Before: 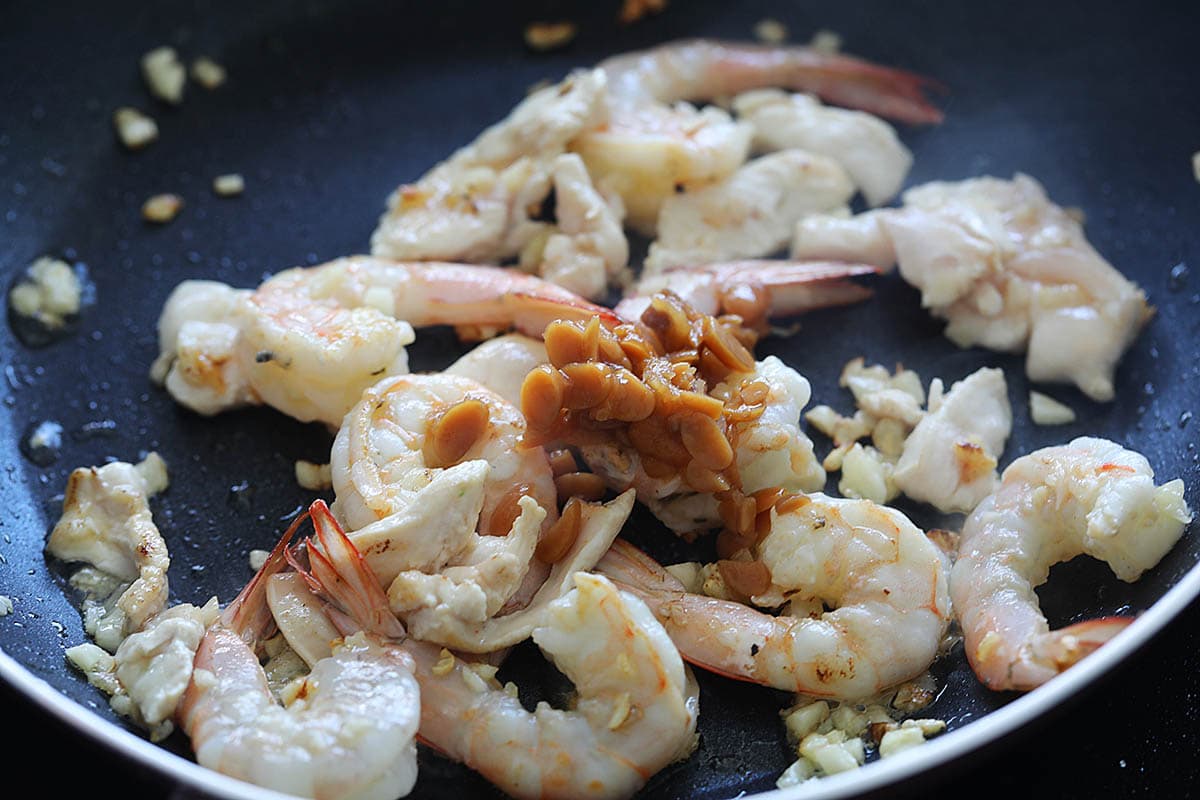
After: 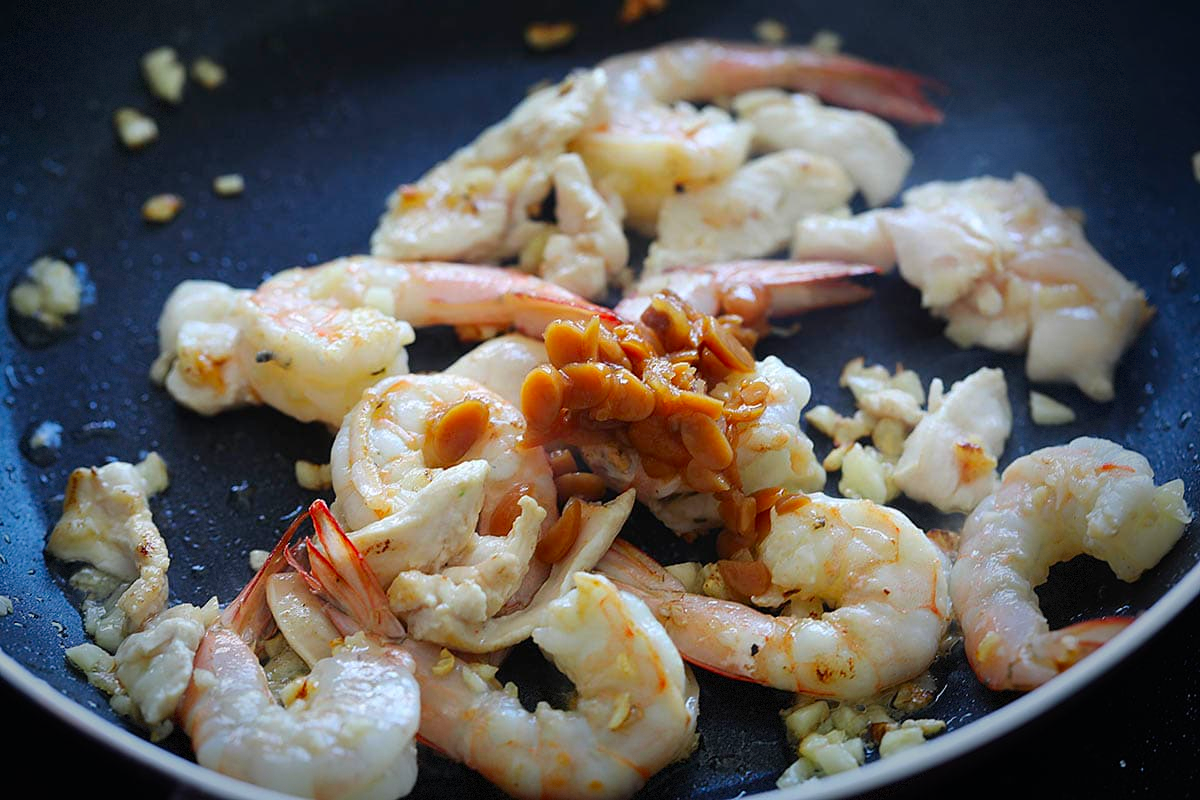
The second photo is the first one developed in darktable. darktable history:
color correction: saturation 1.32
vignetting: fall-off start 68.33%, fall-off radius 30%, saturation 0.042, center (-0.066, -0.311), width/height ratio 0.992, shape 0.85, dithering 8-bit output
